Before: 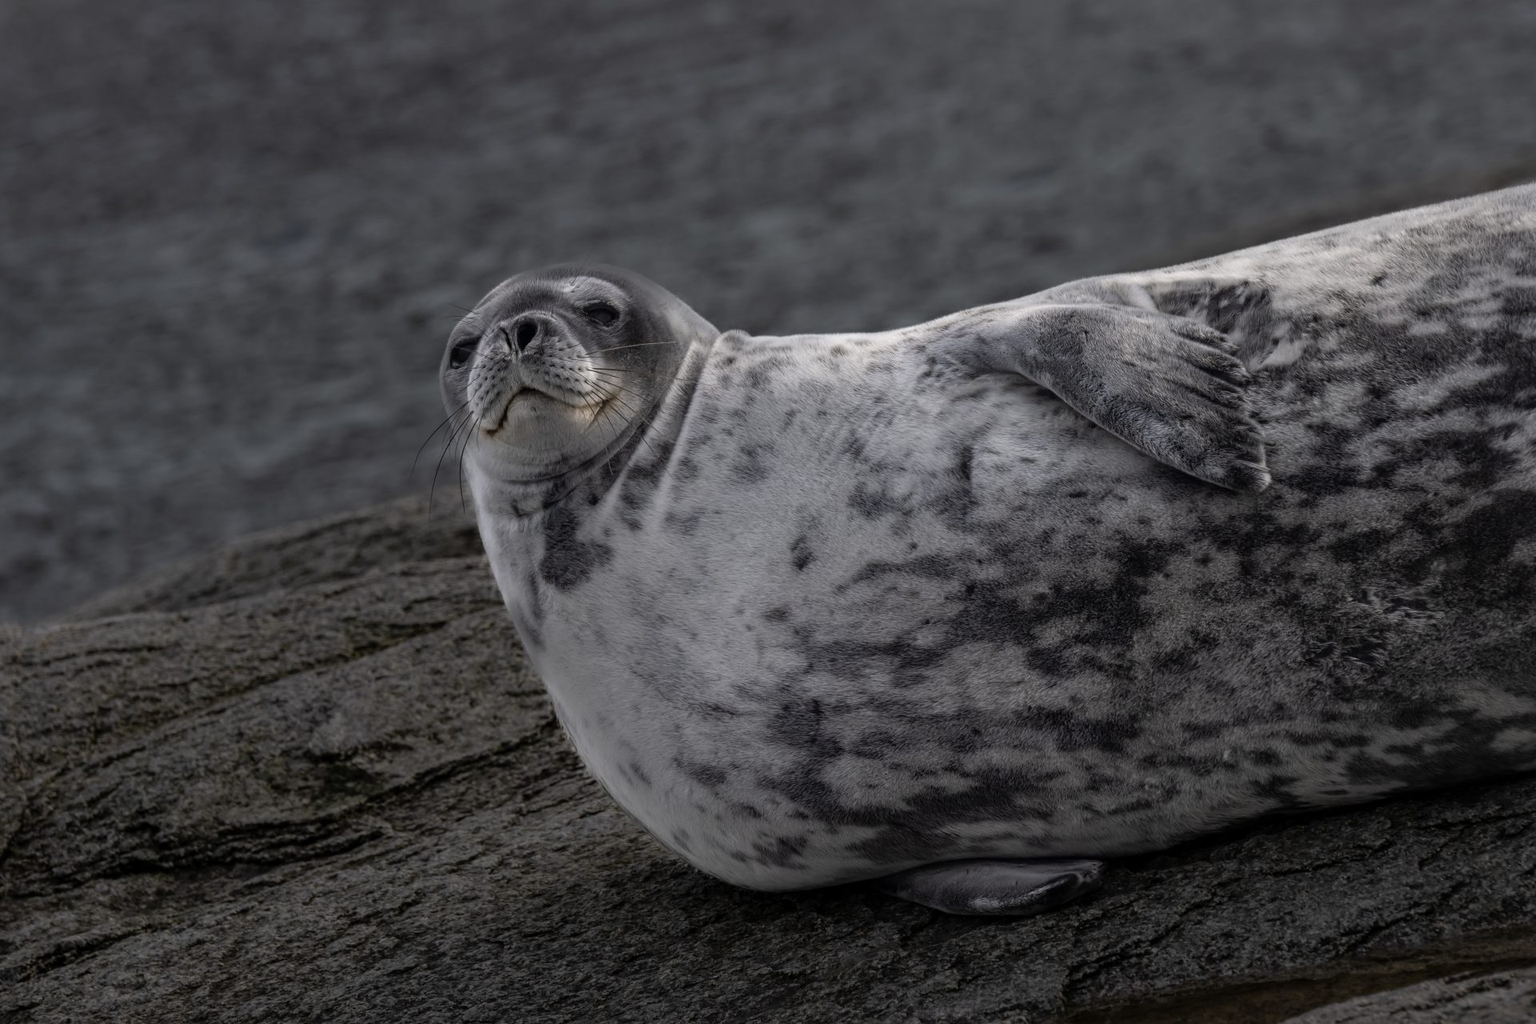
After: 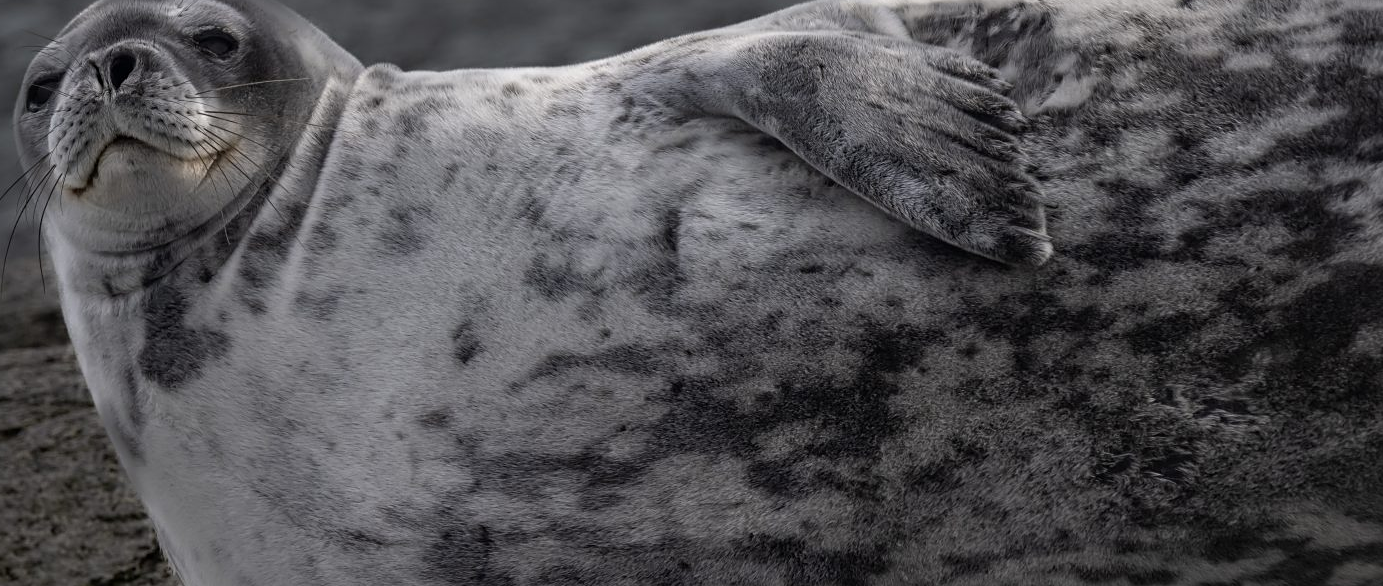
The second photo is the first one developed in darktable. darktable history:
sharpen: amount 0.201
crop and rotate: left 27.925%, top 27.318%, bottom 26.856%
